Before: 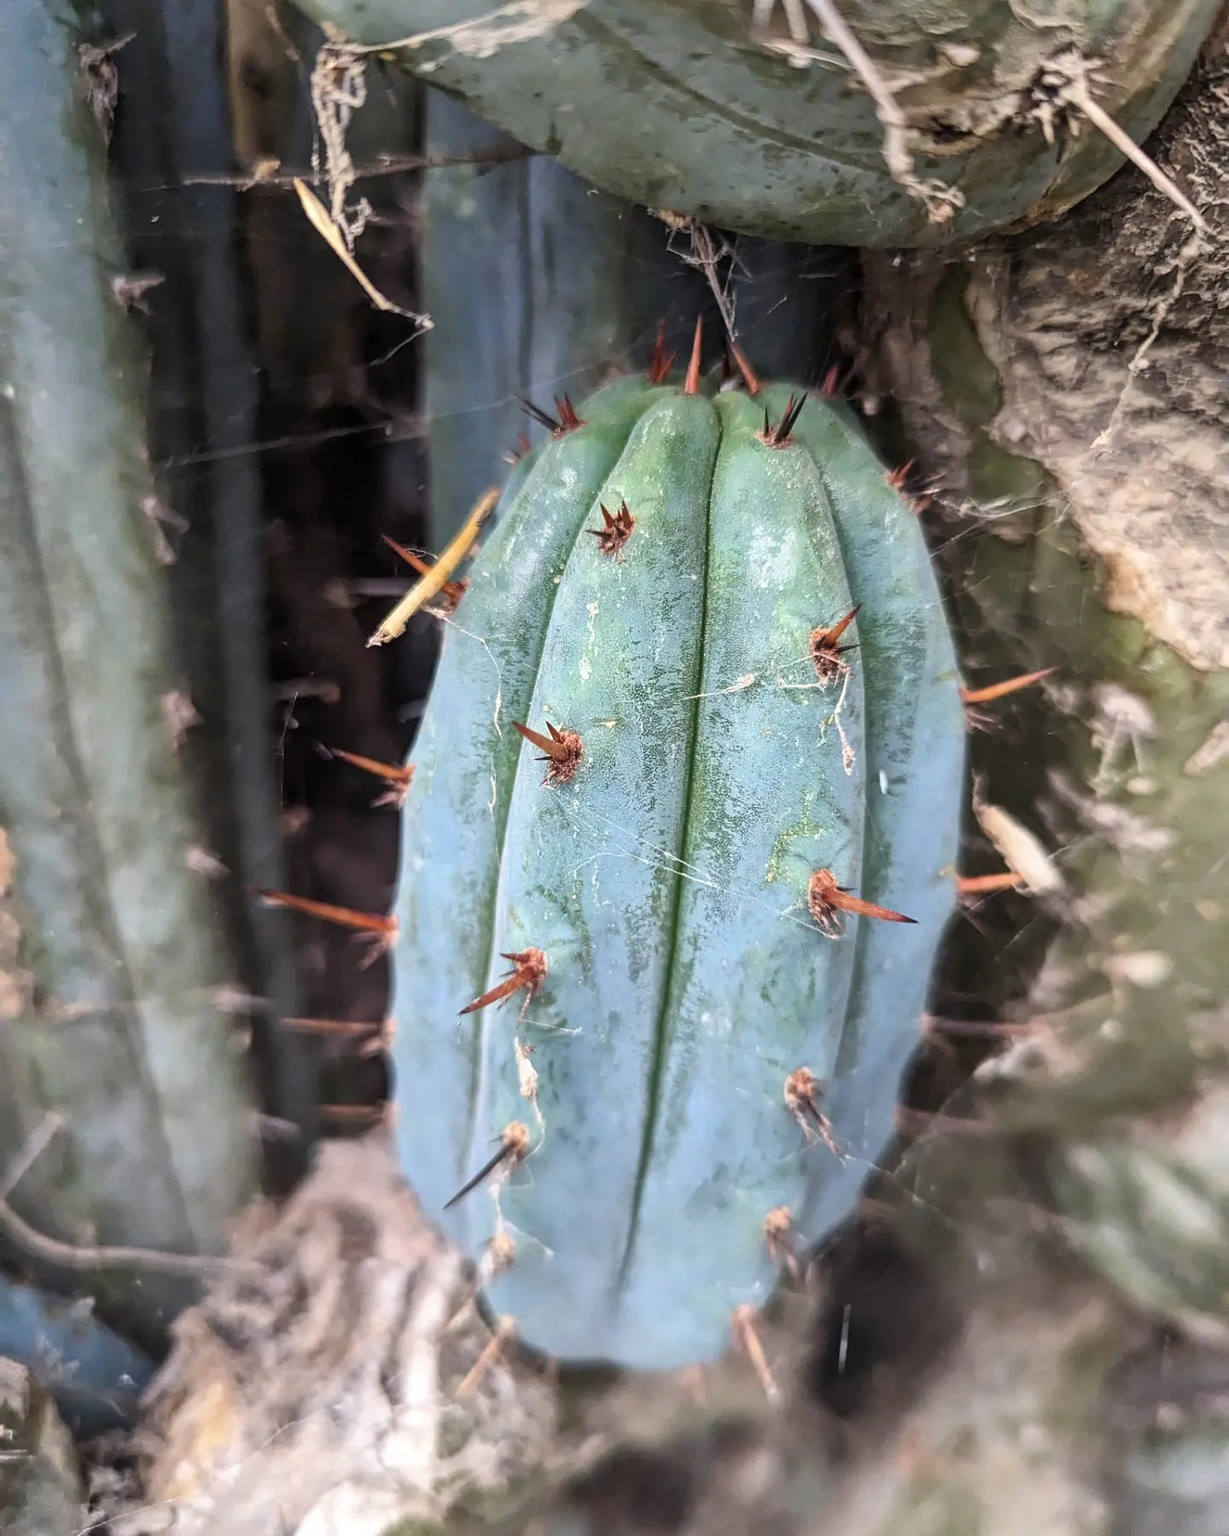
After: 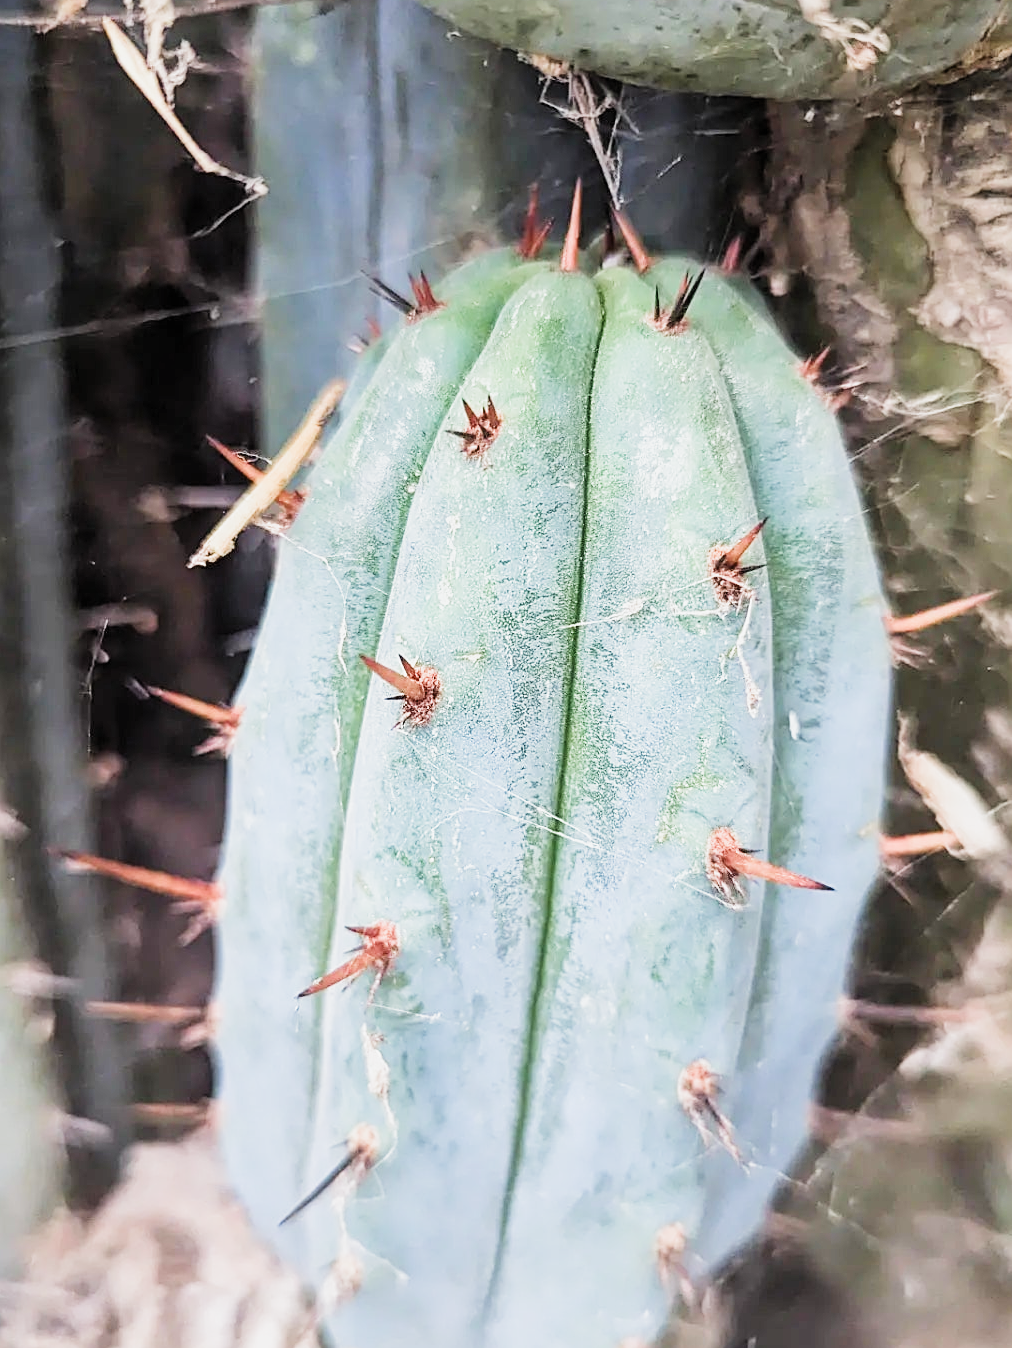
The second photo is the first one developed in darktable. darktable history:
sharpen: on, module defaults
crop and rotate: left 16.789%, top 10.632%, right 12.866%, bottom 14.478%
exposure: black level correction 0, exposure 1.466 EV, compensate exposure bias true, compensate highlight preservation false
filmic rgb: black relative exposure -7.65 EV, white relative exposure 4.56 EV, hardness 3.61, contrast 1.053, color science v5 (2021), contrast in shadows safe, contrast in highlights safe
